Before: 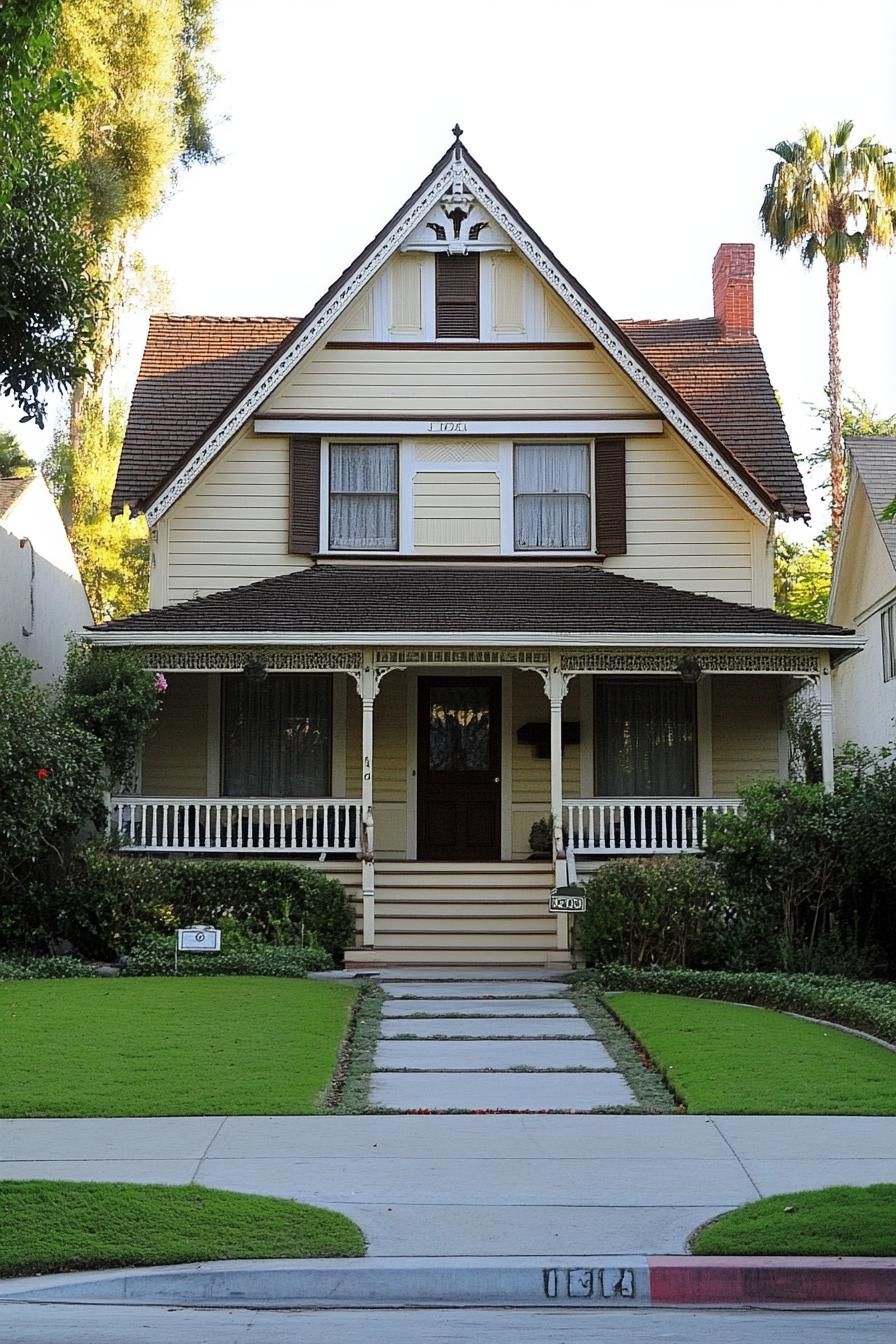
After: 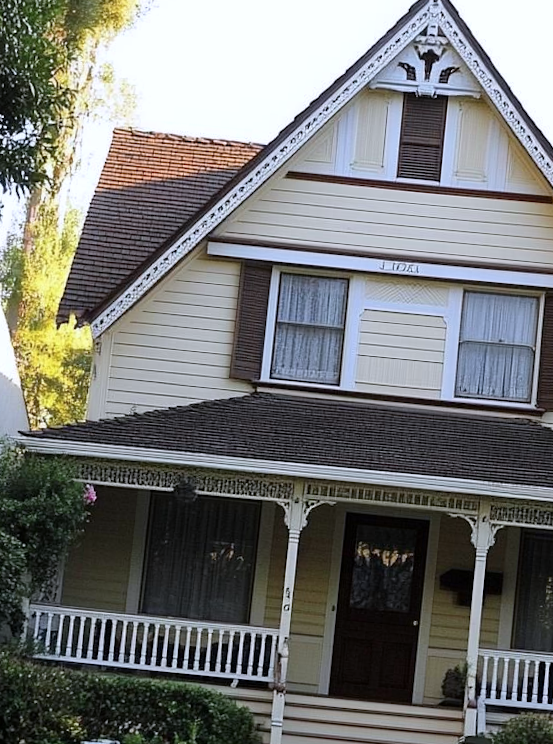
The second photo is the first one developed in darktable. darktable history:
color calibration: gray › normalize channels true, illuminant as shot in camera, x 0.358, y 0.373, temperature 4628.91 K, gamut compression 0.03
crop and rotate: angle -5.44°, left 2.182%, top 6.828%, right 27.58%, bottom 30.113%
